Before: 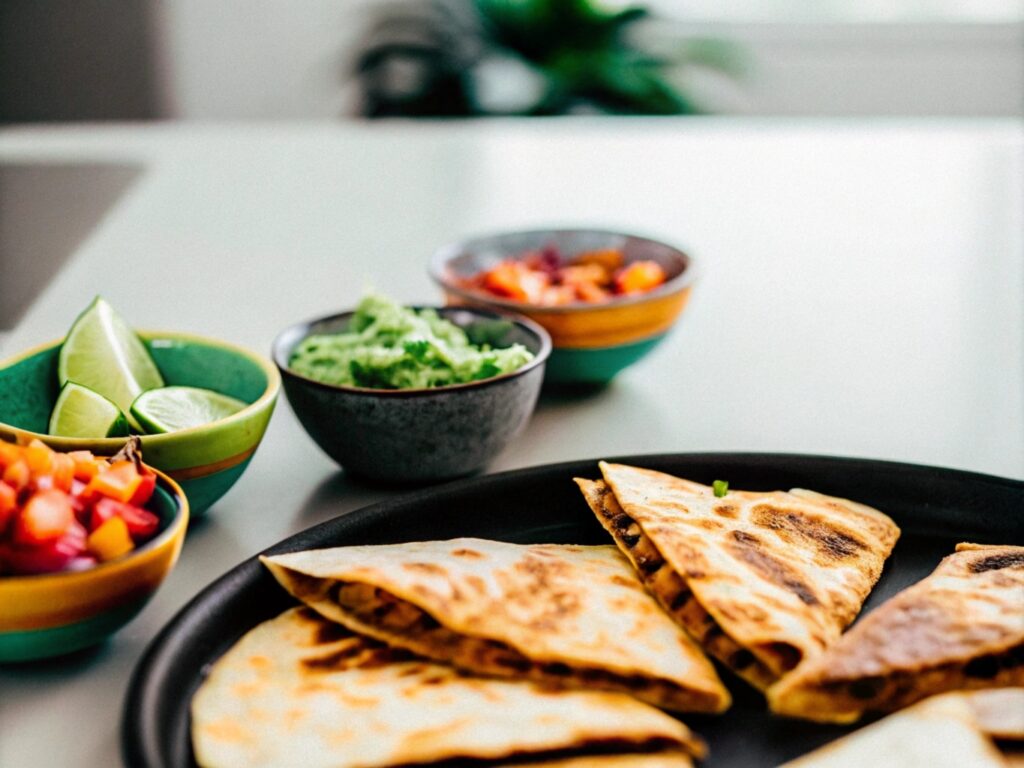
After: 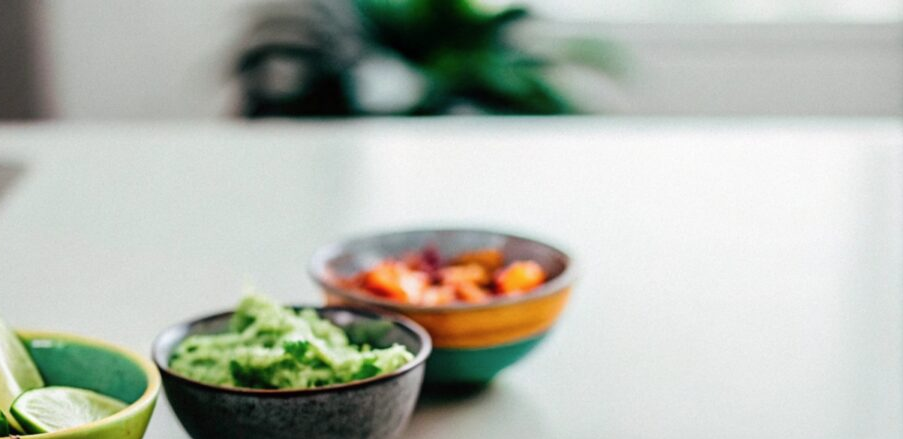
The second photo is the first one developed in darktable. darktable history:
contrast brightness saturation: contrast 0.01, saturation -0.05
crop and rotate: left 11.812%, bottom 42.776%
